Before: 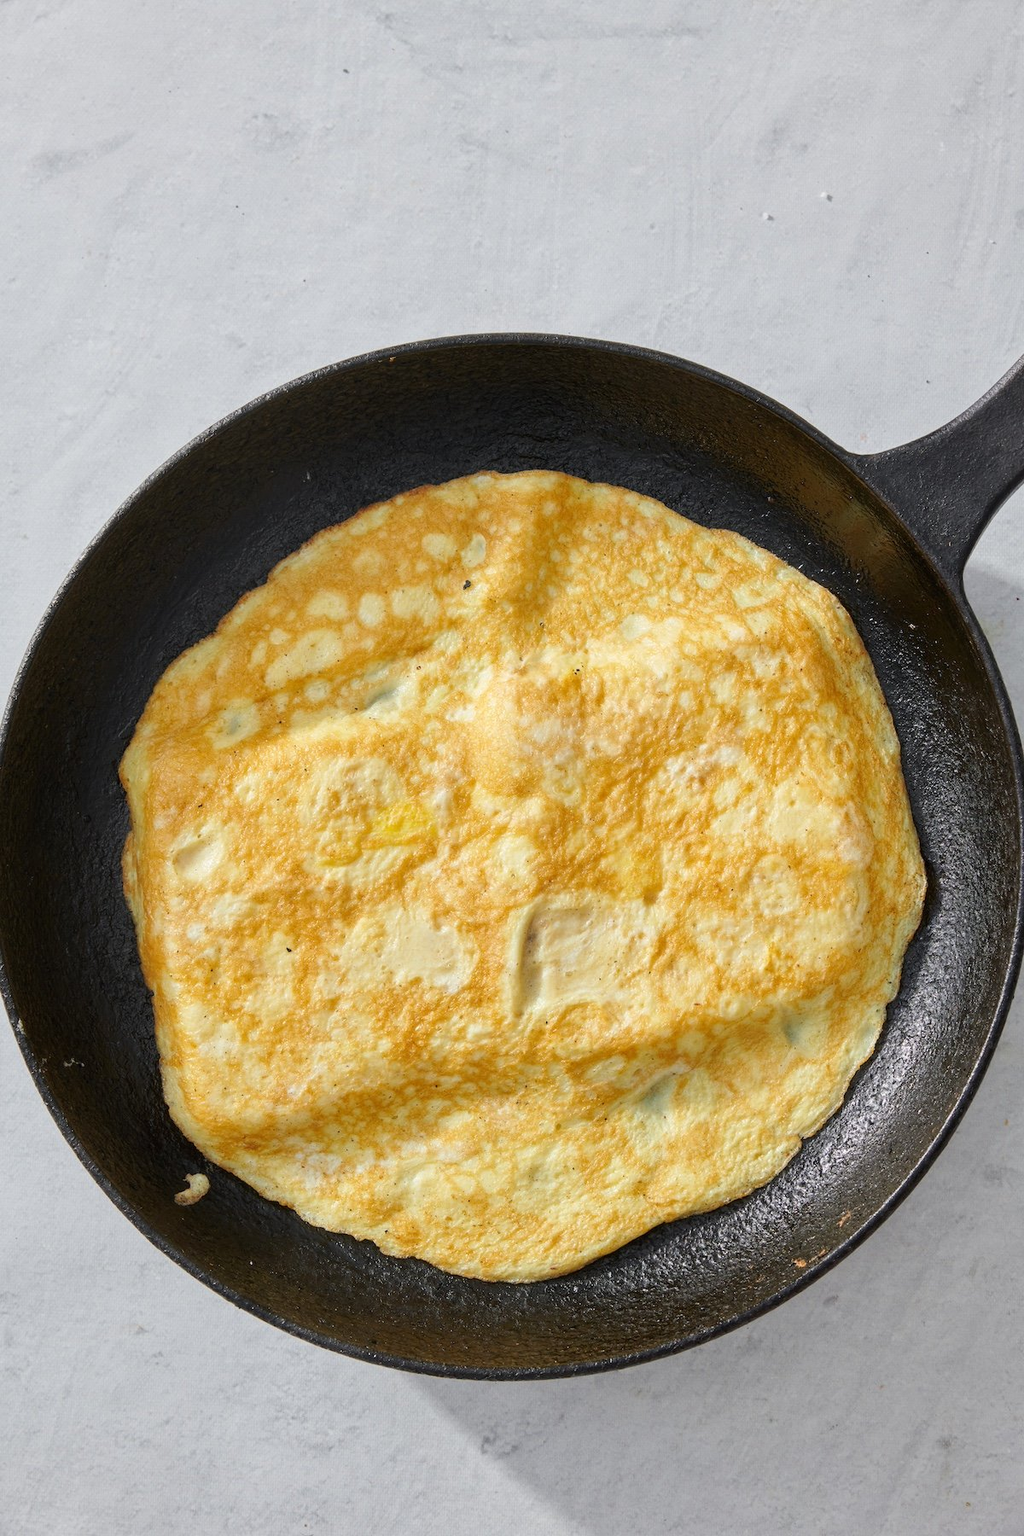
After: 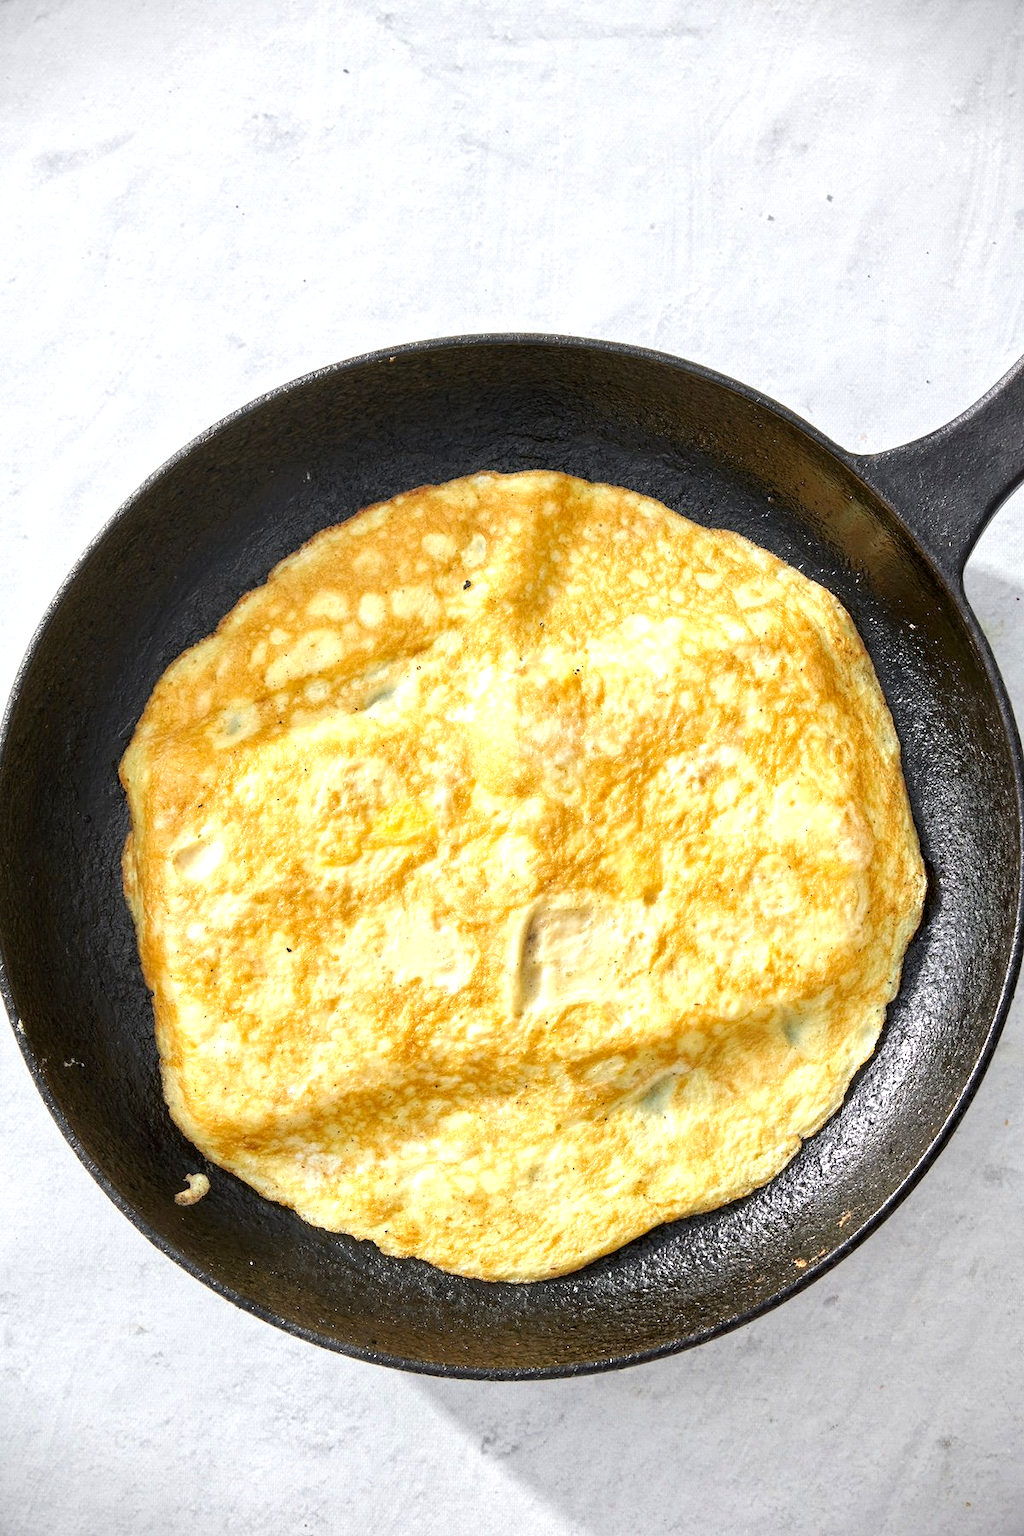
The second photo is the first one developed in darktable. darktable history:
vignetting: fall-off start 100.85%, brightness -0.985, saturation 0.497
contrast equalizer: octaves 7, y [[0.524, 0.538, 0.547, 0.548, 0.538, 0.524], [0.5 ×6], [0.5 ×6], [0 ×6], [0 ×6]]
tone equalizer: on, module defaults
exposure: exposure 0.704 EV, compensate highlight preservation false
